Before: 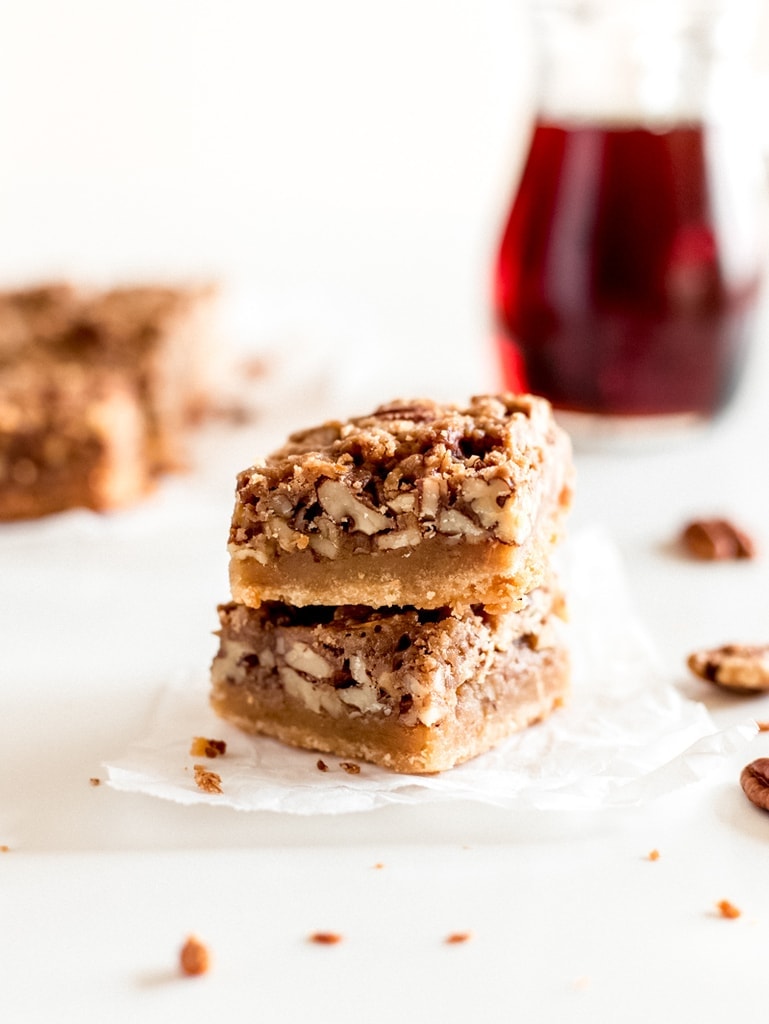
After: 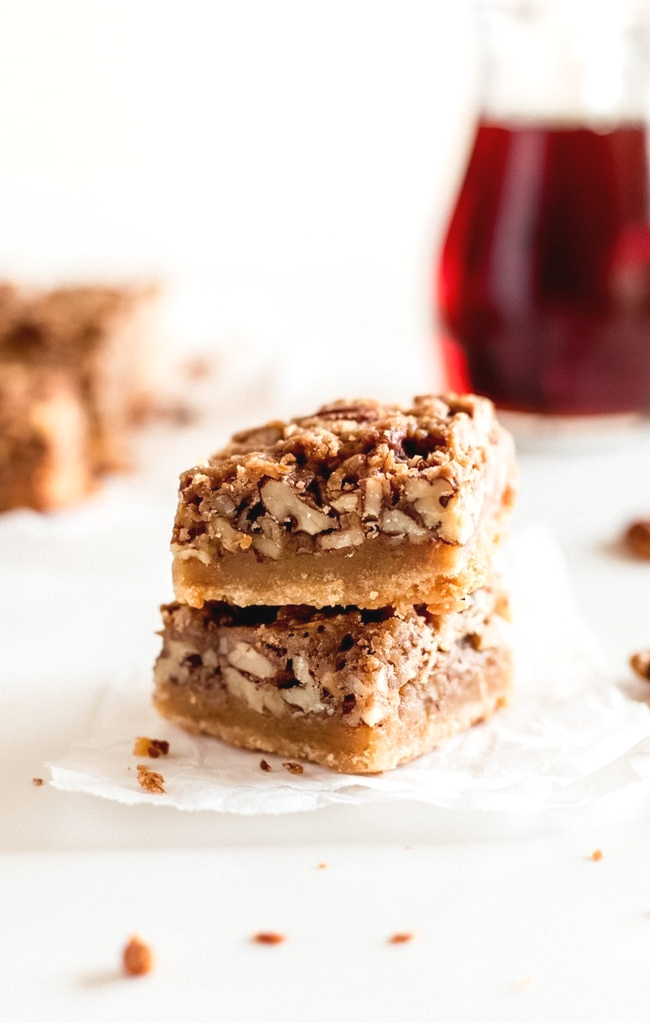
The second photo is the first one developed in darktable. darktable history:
crop: left 7.514%, right 7.864%
exposure: black level correction -0.004, exposure 0.036 EV, compensate highlight preservation false
